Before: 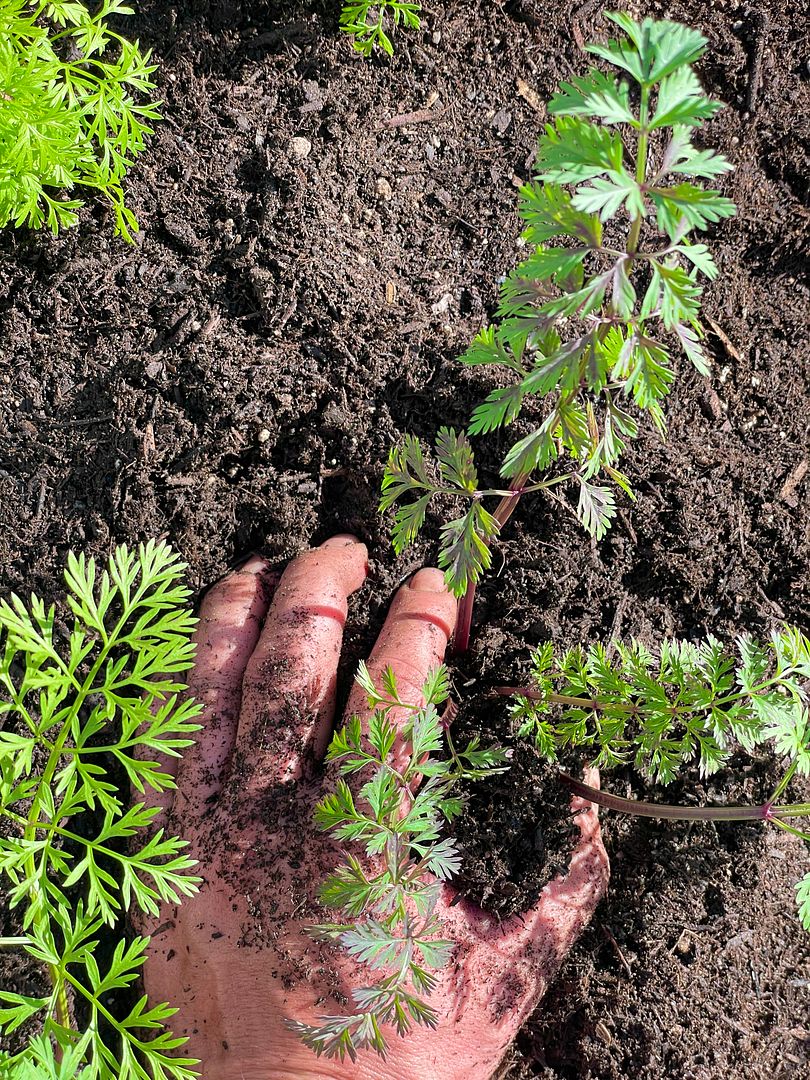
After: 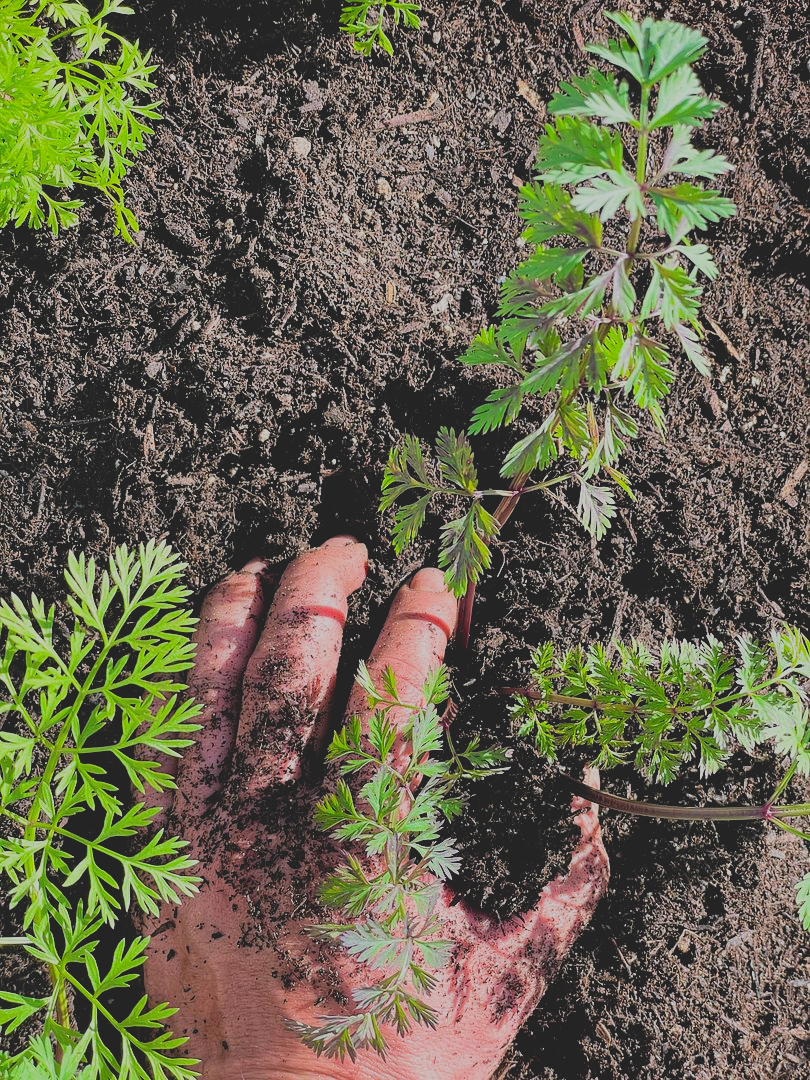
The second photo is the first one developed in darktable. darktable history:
filmic rgb: black relative exposure -5 EV, white relative exposure 3.5 EV, hardness 3.19, contrast 1.4, highlights saturation mix -50%
contrast brightness saturation: contrast -0.28
